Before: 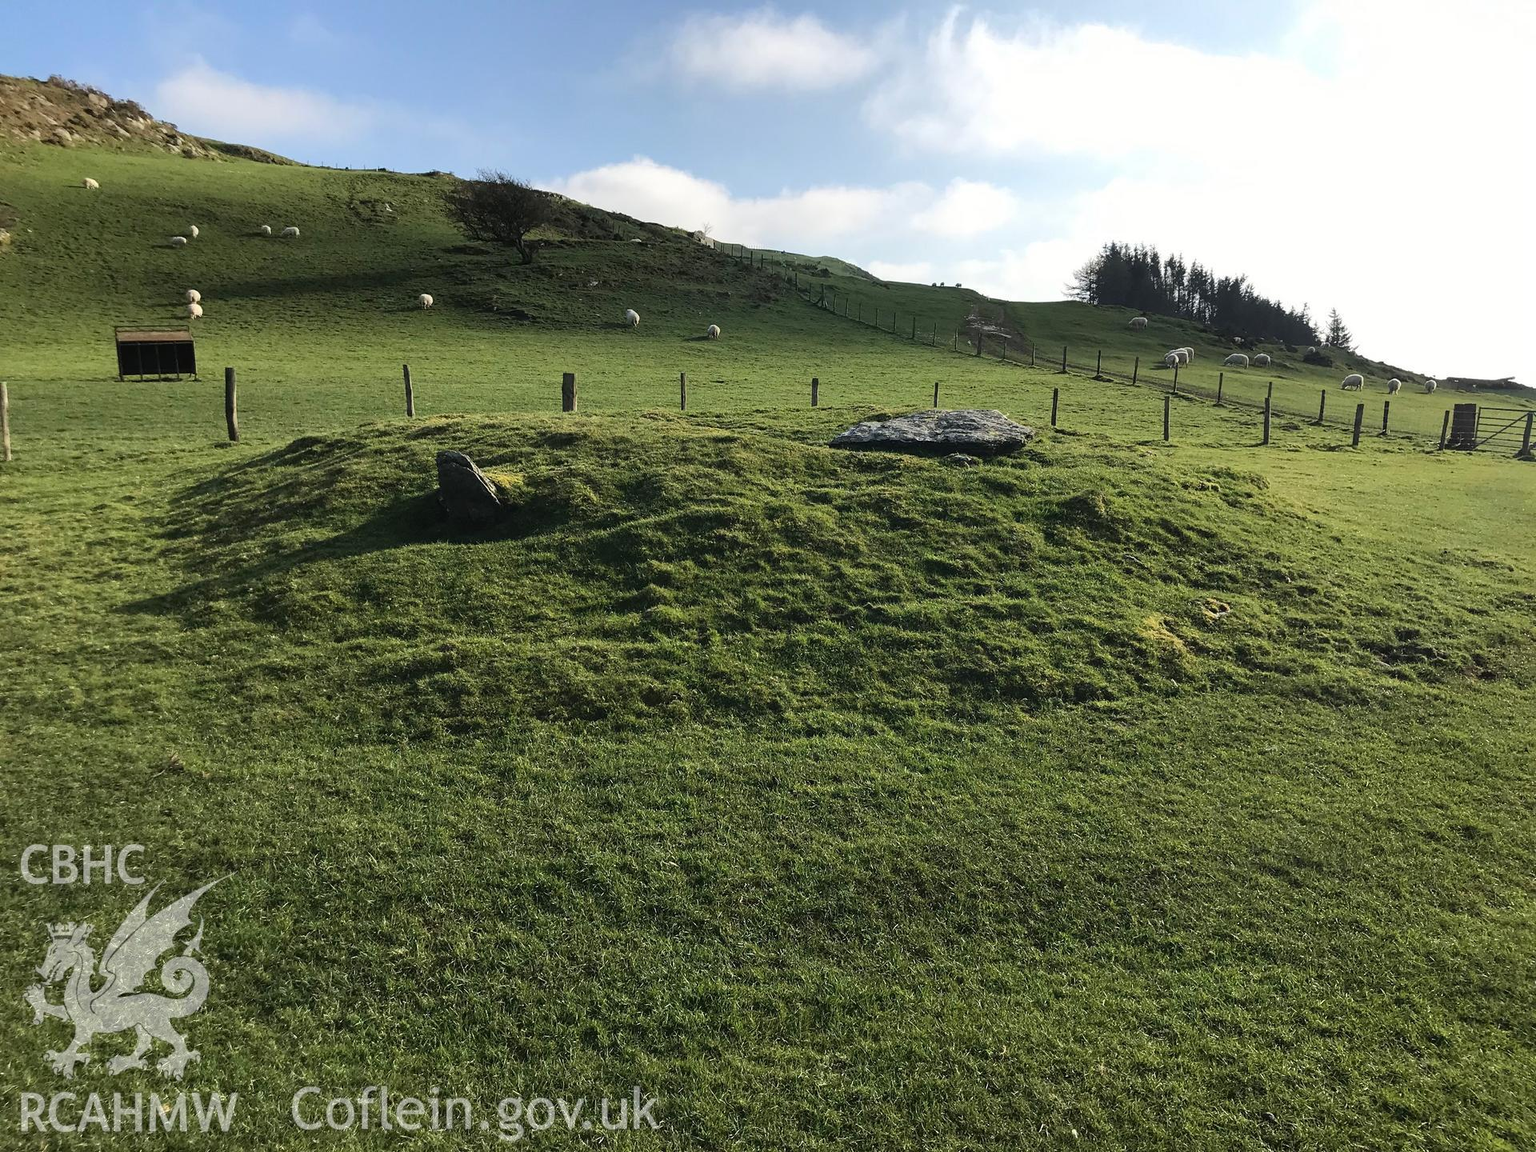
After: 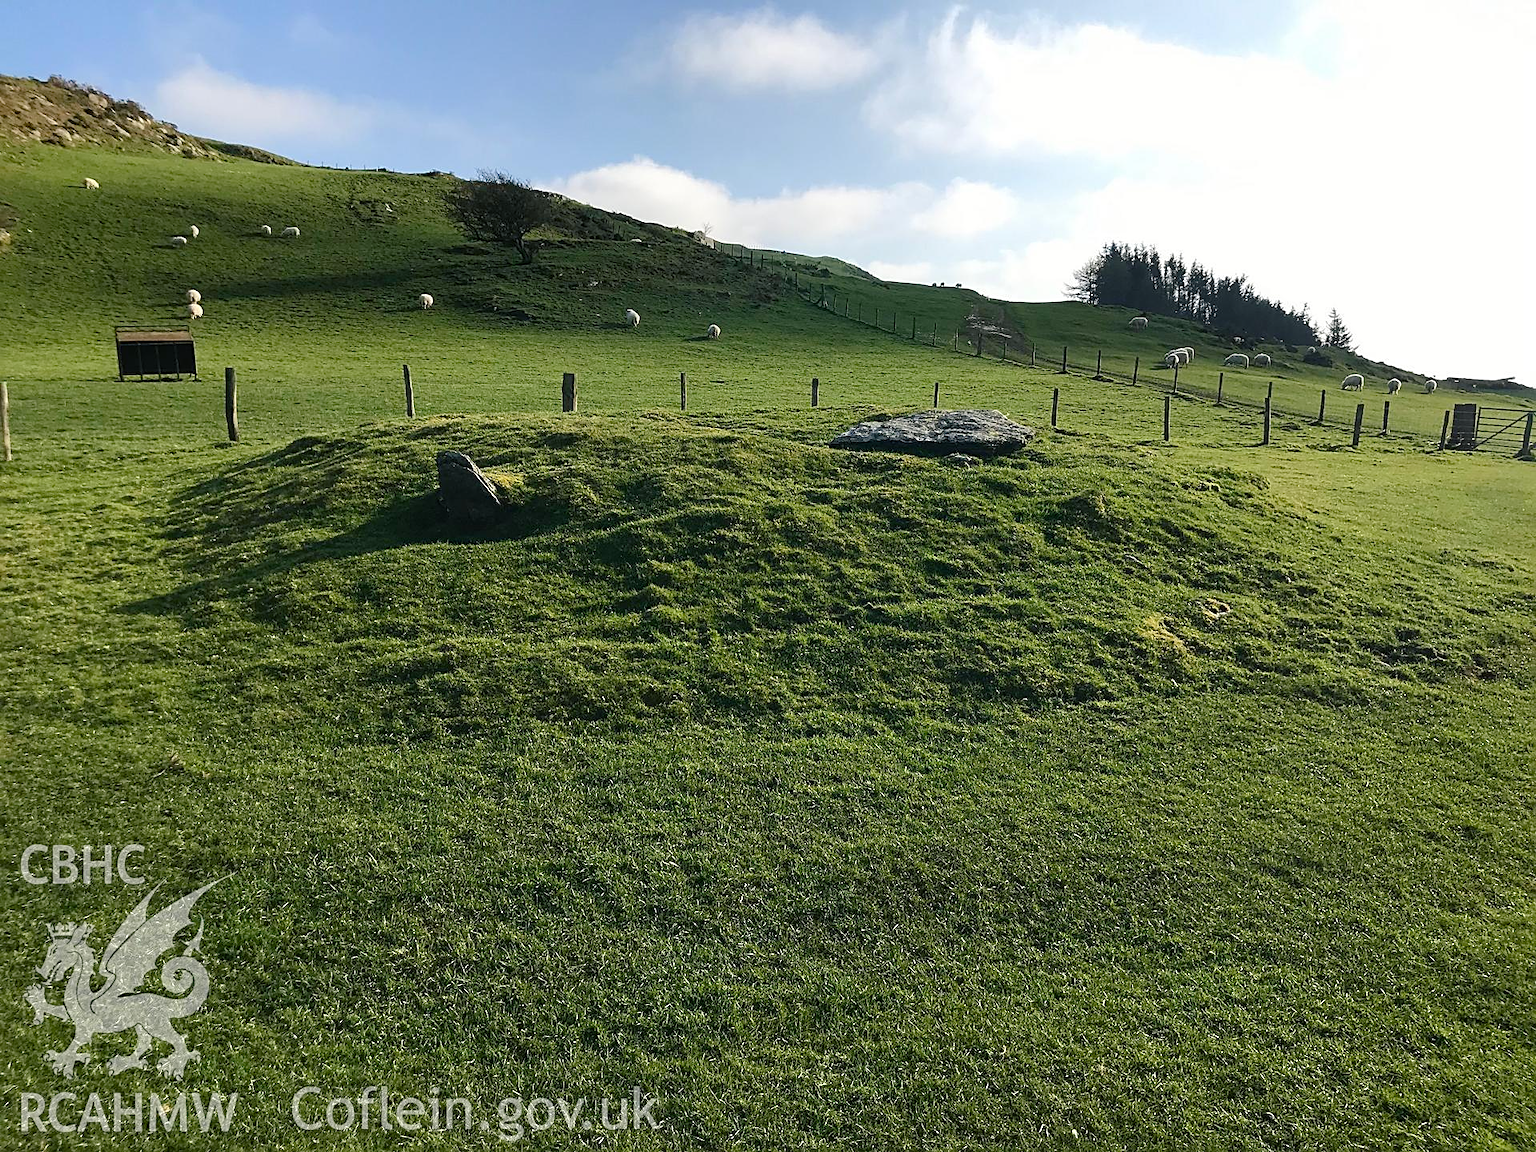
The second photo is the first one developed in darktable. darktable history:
color balance rgb: shadows lift › chroma 2.039%, shadows lift › hue 217.87°, perceptual saturation grading › global saturation 20%, perceptual saturation grading › highlights -25.134%, perceptual saturation grading › shadows 25.038%
sharpen: on, module defaults
